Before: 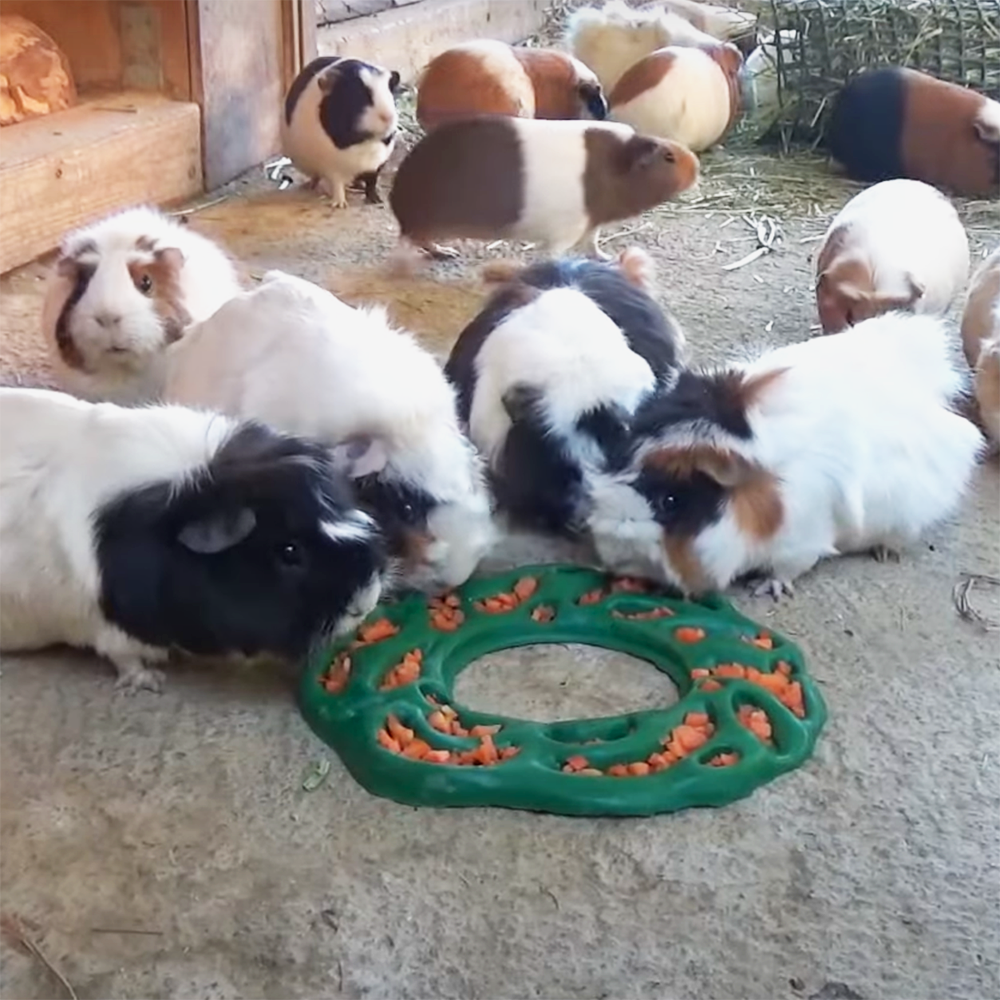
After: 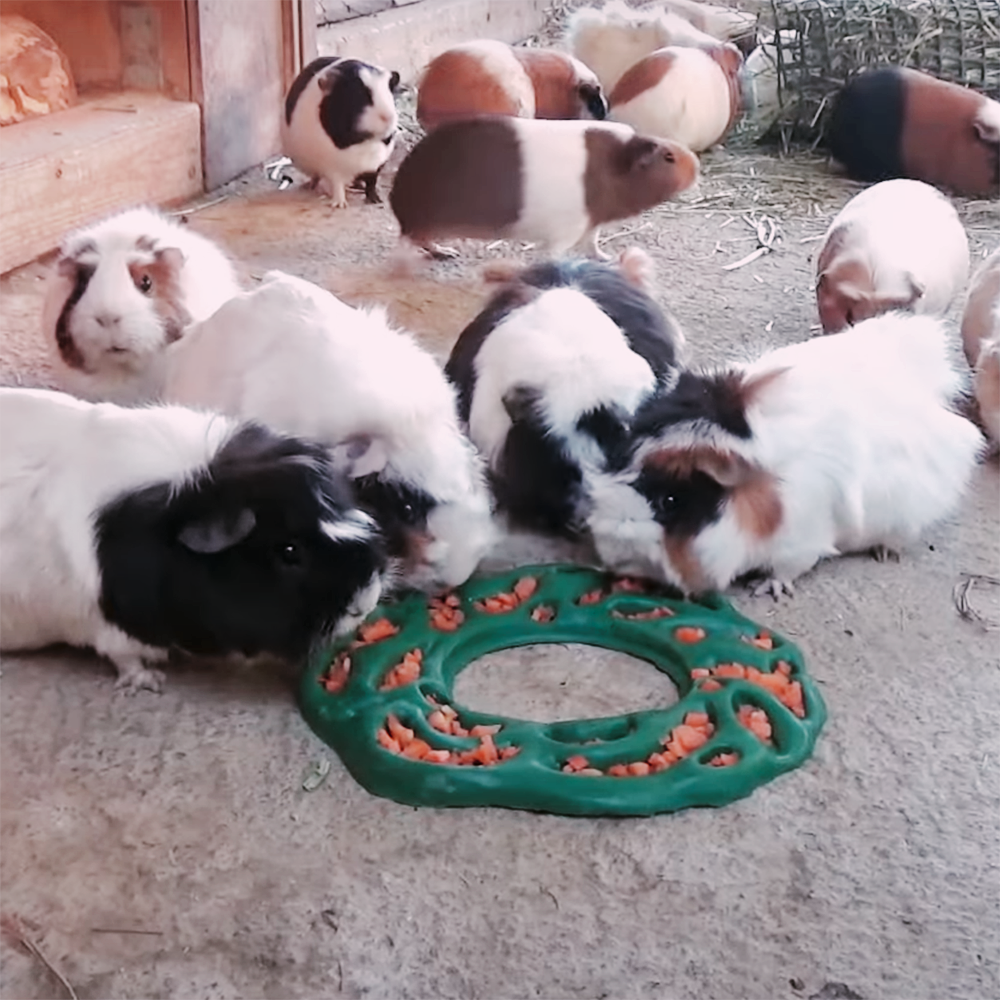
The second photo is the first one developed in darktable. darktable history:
tone curve: curves: ch0 [(0, 0) (0.003, 0.012) (0.011, 0.014) (0.025, 0.02) (0.044, 0.034) (0.069, 0.047) (0.1, 0.063) (0.136, 0.086) (0.177, 0.131) (0.224, 0.183) (0.277, 0.243) (0.335, 0.317) (0.399, 0.403) (0.468, 0.488) (0.543, 0.573) (0.623, 0.649) (0.709, 0.718) (0.801, 0.795) (0.898, 0.872) (1, 1)], preserve colors none
color look up table: target L [95.05, 93.72, 89.51, 91.18, 88.12, 77.58, 73.05, 62.15, 62.19, 50.66, 44.26, 10.07, 200.55, 89.78, 79.38, 66.43, 68.06, 58.24, 53.7, 51.26, 49.56, 53.99, 37.7, 33.85, 30, 30.27, 10.92, 78.48, 78.76, 75.83, 61.4, 58.38, 51, 48.87, 48.32, 43.87, 33.73, 37.89, 32.74, 33.69, 27.31, 17.66, 7.488, 1.573, 94.15, 81.93, 60.96, 57.95, 33.29], target a [-9.823, -13.65, -35.57, -38.4, 3.082, -19.88, -42.92, -0.33, -5.119, -29.19, -25.96, -8.958, 0, 7.161, 20.05, 44.11, 22.1, 61.83, 63.41, 71.52, 71.78, 20.85, 9.281, 14.43, 41.82, 41.44, 27.73, 20.1, 16.27, 33.53, 57.56, -6.823, 76.15, 71.27, 41.81, -6.101, 48.13, 31.04, 20.51, 46.95, 2.6, 30.46, 18.98, 8.845, -15.63, -34.03, -4.68, -21.44, -10.47], target b [10.27, 33.95, 17.14, -1.533, 2.316, 14.03, 30.66, 35.06, 11.42, -0.217, 17.85, 6.088, 0, 18.73, 41.46, 21.49, 9.938, 8.491, 42.68, 55.03, 34.93, 30.74, 1.13, 20.81, 28.3, 38.06, 14.36, -12.32, -2.097, -1.774, -13.02, -29.8, -13.37, 1.902, -32.1, -41.92, -24.51, 0.109, -18.86, 4.245, -30.05, -51.97, -32.19, -1.602, -4.221, -14.97, -14.83, -9.188, -15.37], num patches 49
